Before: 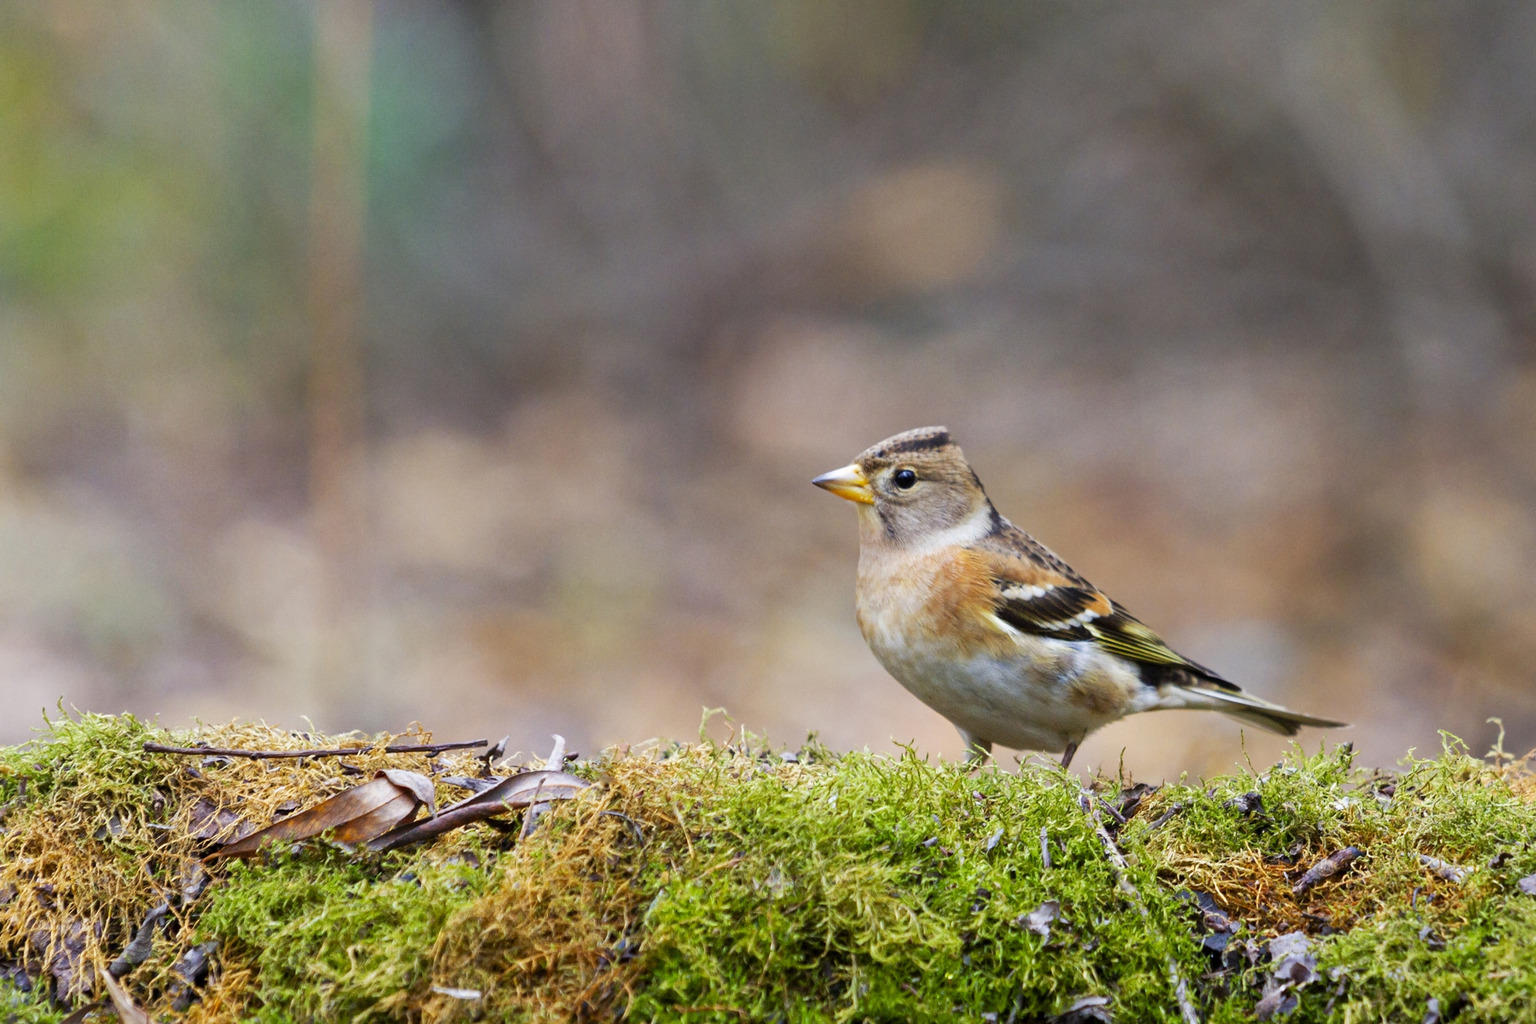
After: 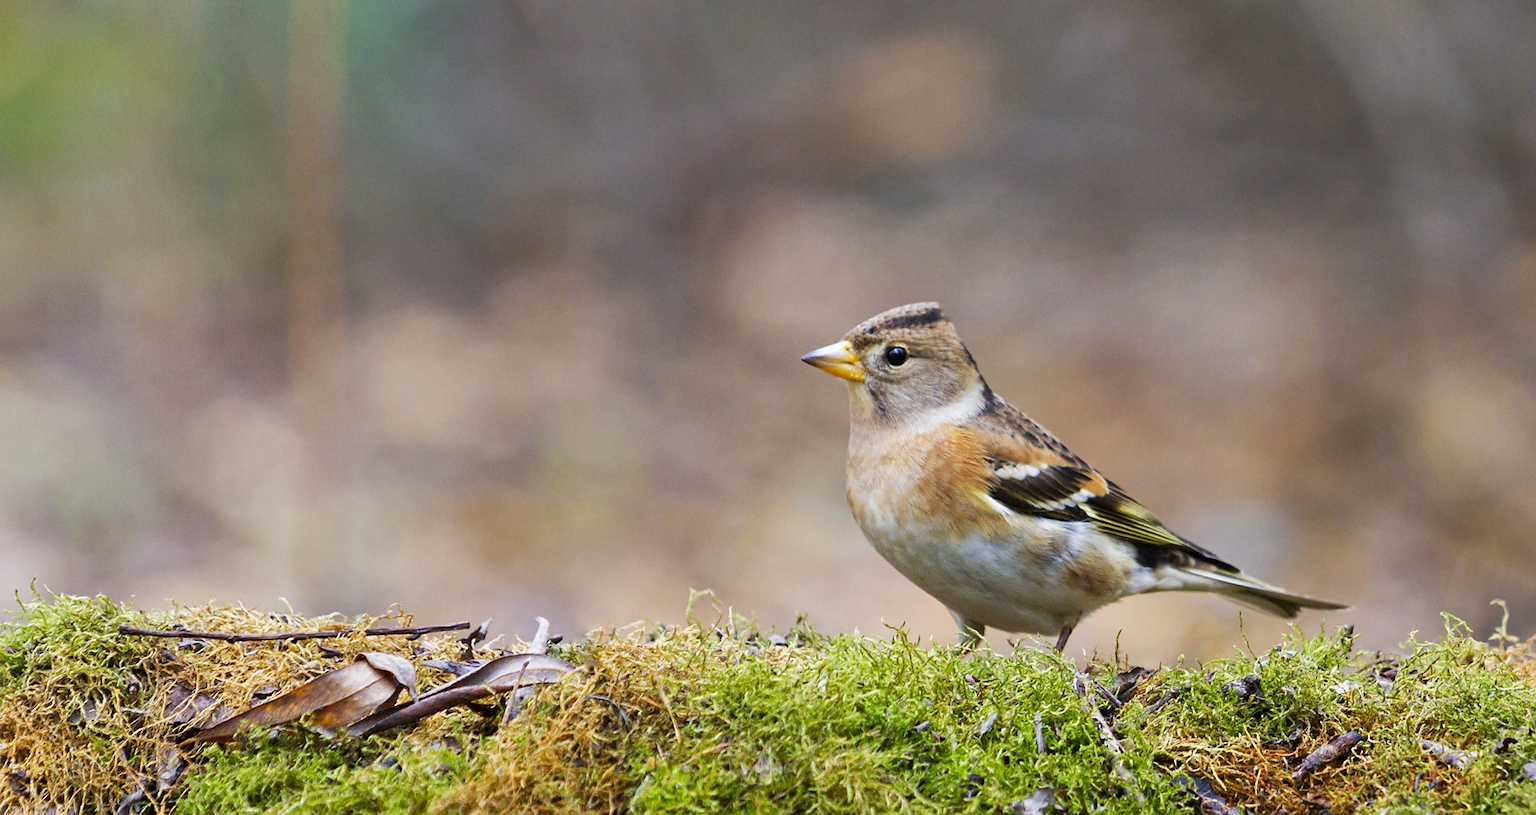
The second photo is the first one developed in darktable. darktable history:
crop and rotate: left 1.814%, top 12.818%, right 0.25%, bottom 9.225%
sharpen: radius 1.458, amount 0.398, threshold 1.271
